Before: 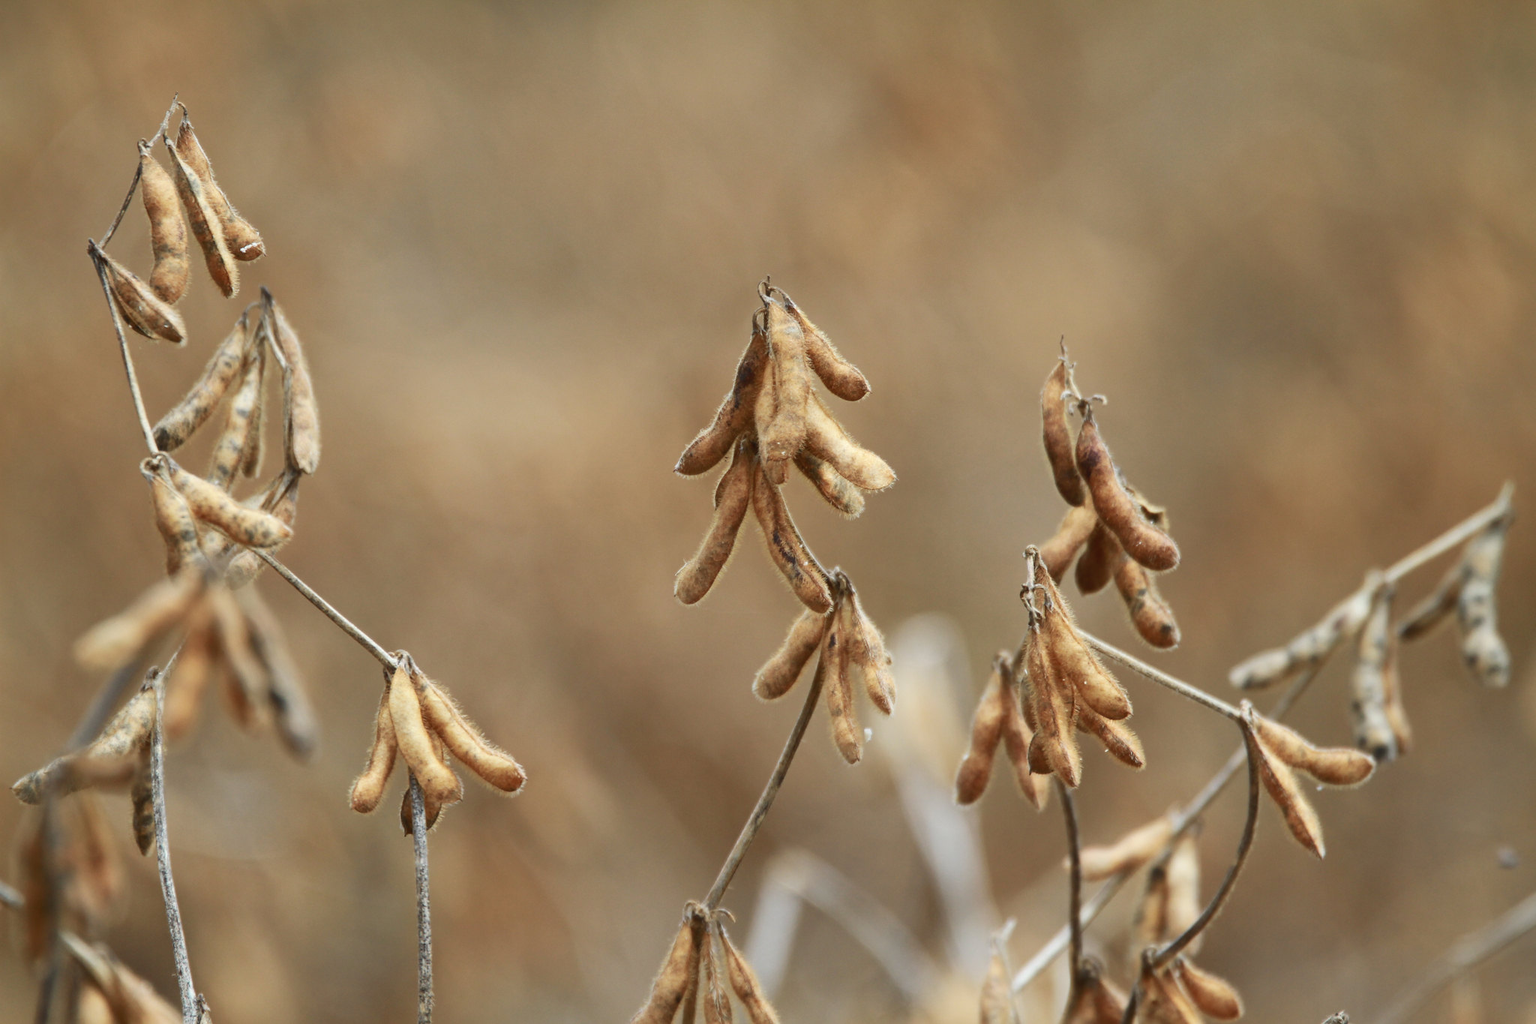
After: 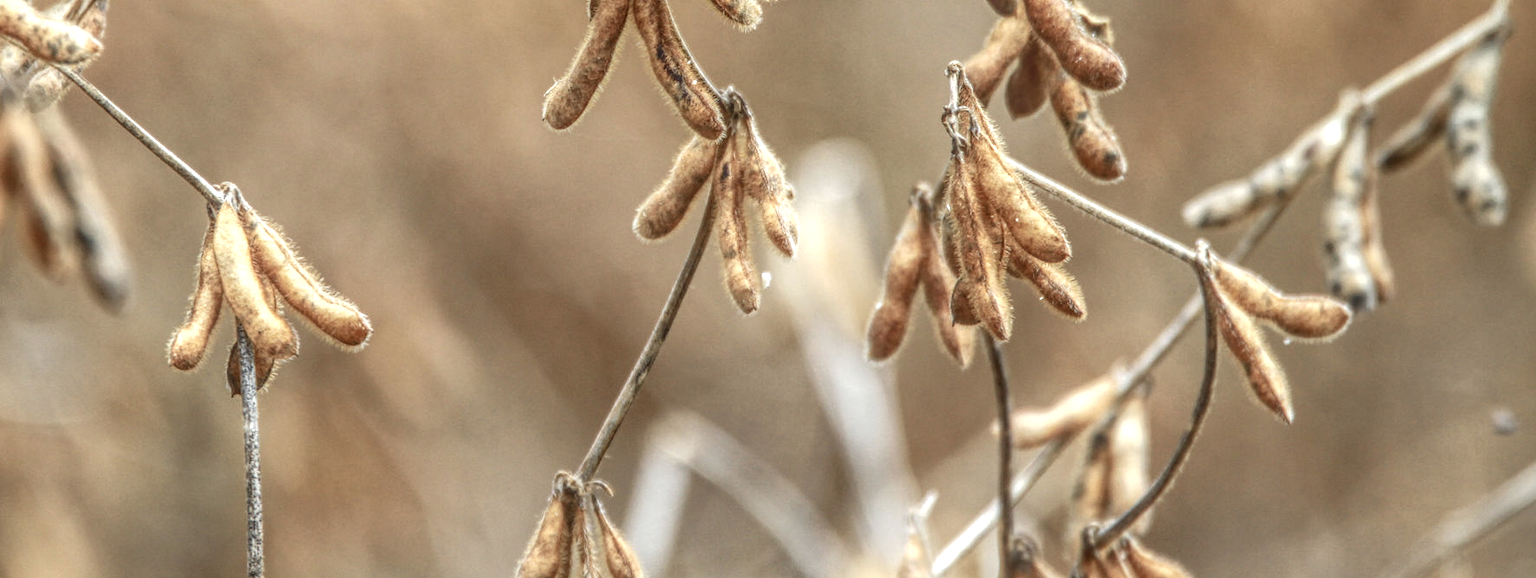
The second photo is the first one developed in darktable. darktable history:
exposure: black level correction 0.001, exposure 0.5 EV, compensate exposure bias true, compensate highlight preservation false
contrast brightness saturation: saturation -0.17
crop and rotate: left 13.306%, top 48.129%, bottom 2.928%
local contrast: highlights 0%, shadows 0%, detail 200%, midtone range 0.25
color correction: highlights a* -0.182, highlights b* -0.124
